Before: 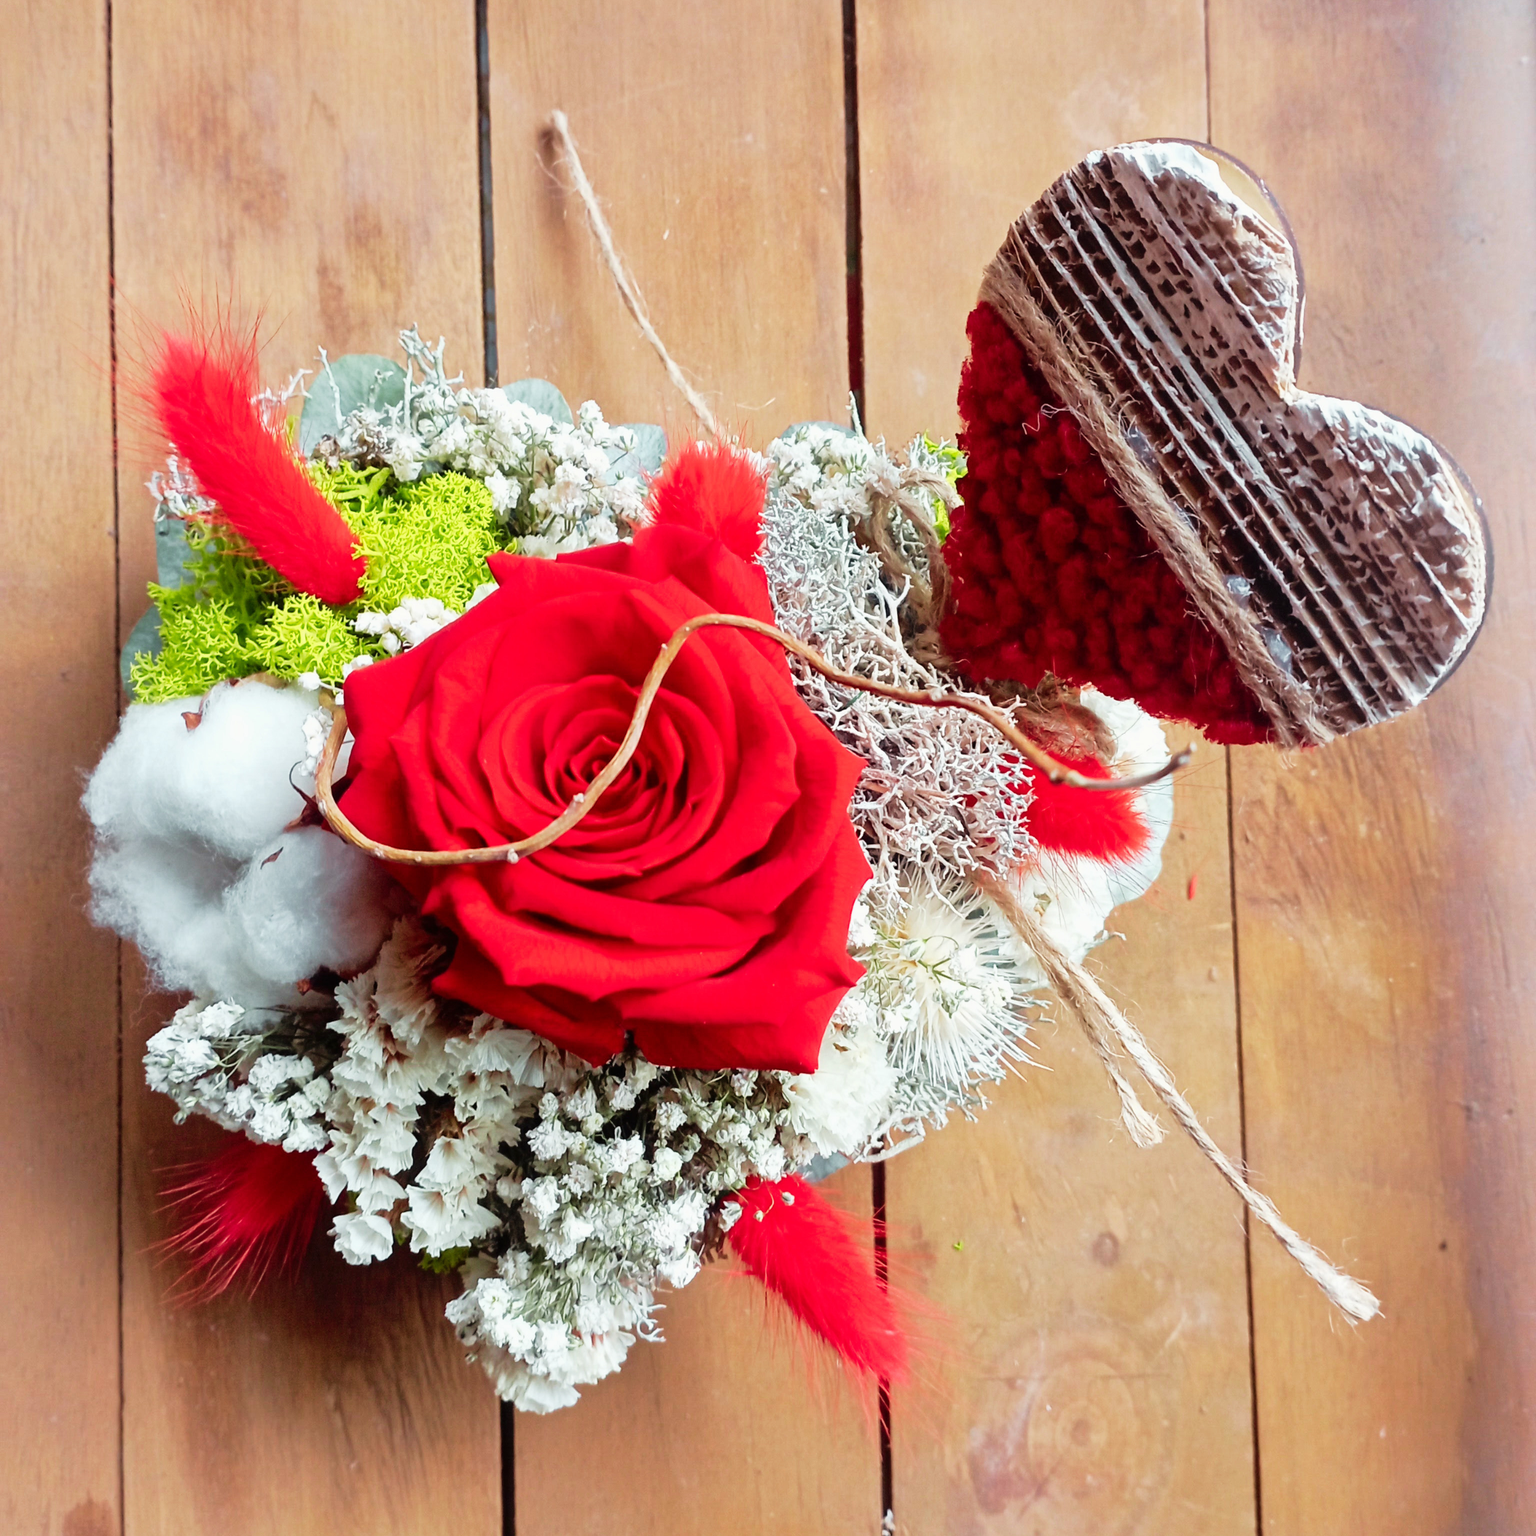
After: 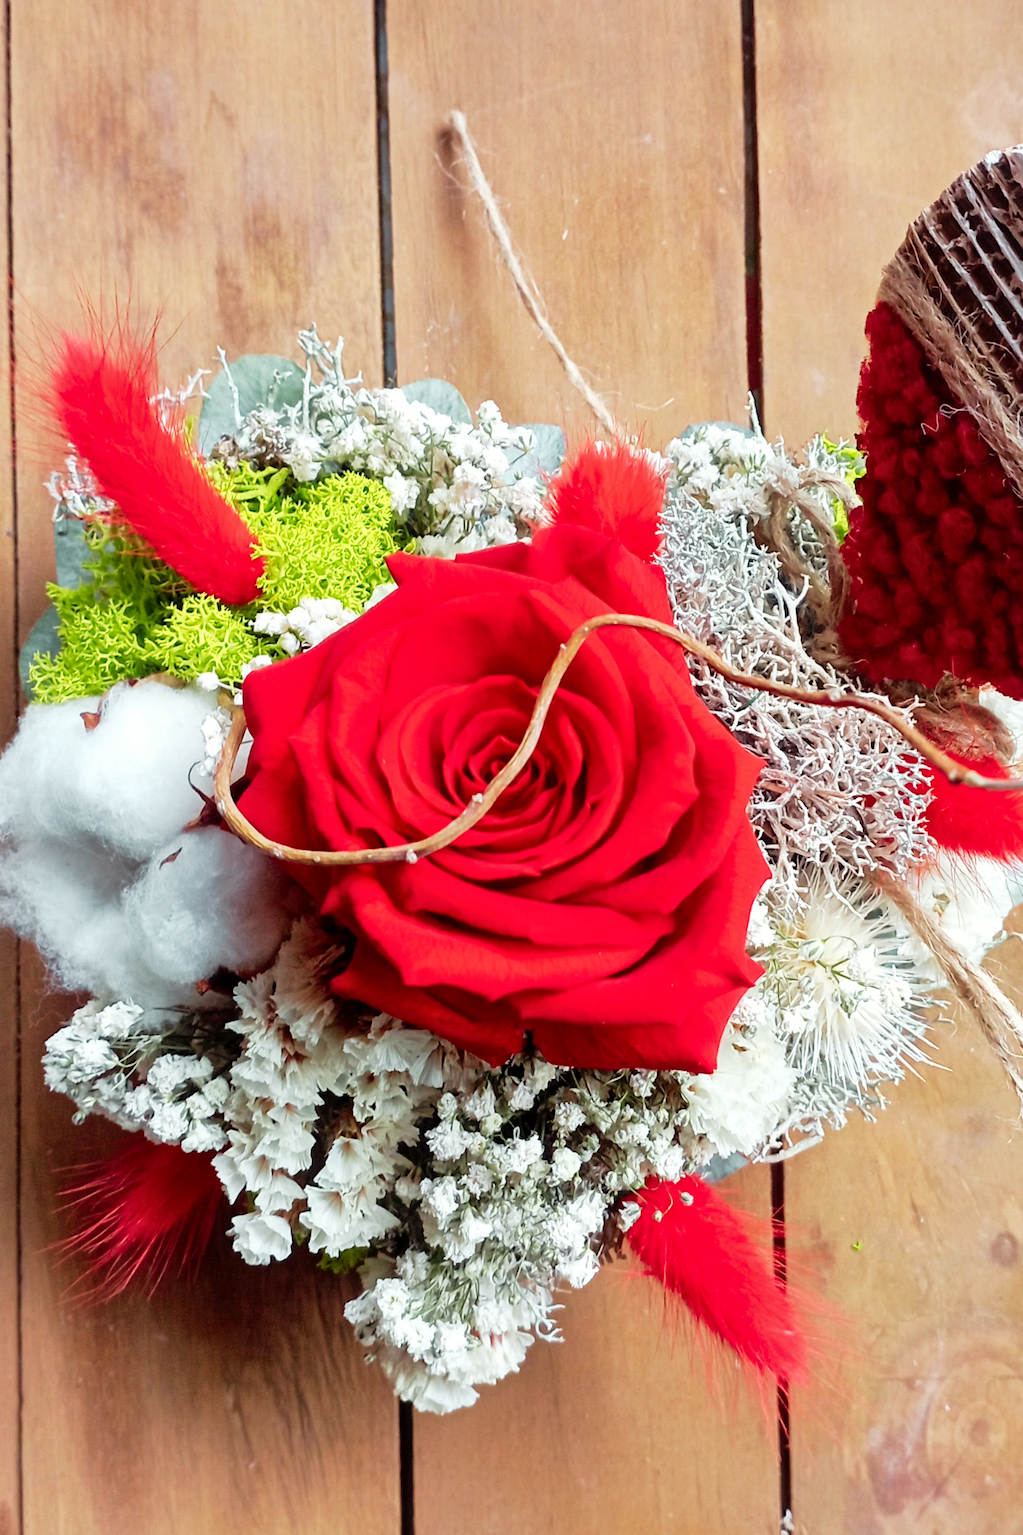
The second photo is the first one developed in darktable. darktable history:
local contrast: highlights 100%, shadows 100%, detail 120%, midtone range 0.2
crop and rotate: left 6.617%, right 26.717%
